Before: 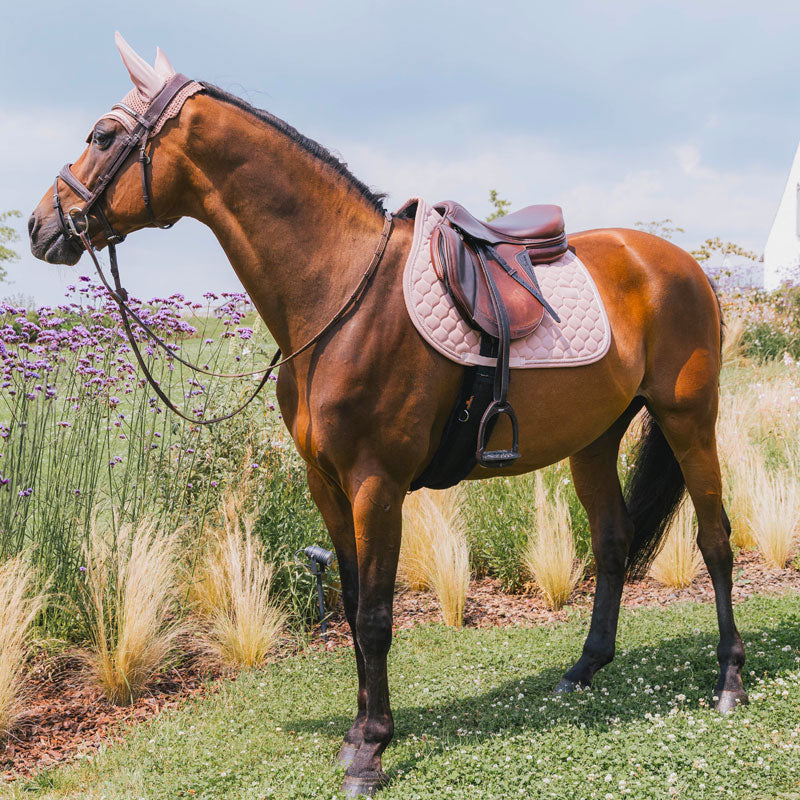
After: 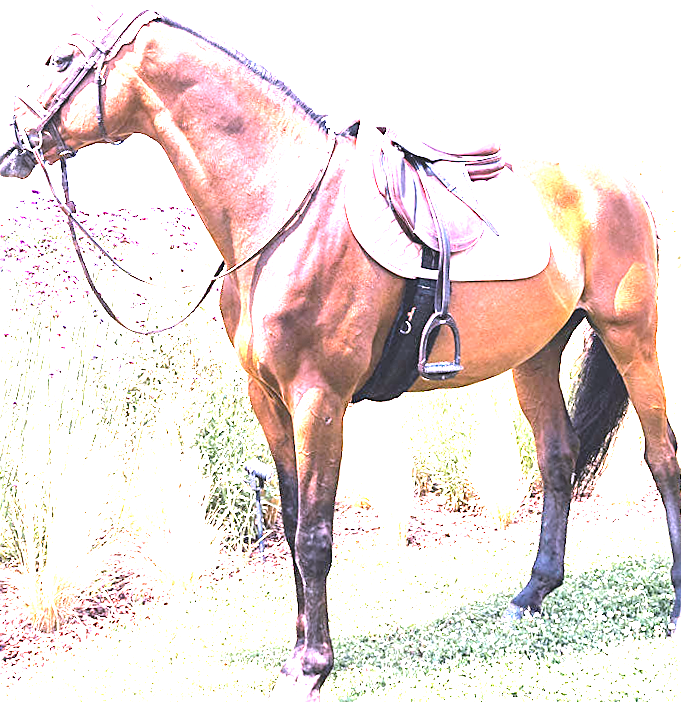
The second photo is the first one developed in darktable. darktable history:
rotate and perspective: rotation -1.68°, lens shift (vertical) -0.146, crop left 0.049, crop right 0.912, crop top 0.032, crop bottom 0.96
exposure: exposure 3 EV, compensate highlight preservation false
sharpen: on, module defaults
tone equalizer: -8 EV -0.417 EV, -7 EV -0.389 EV, -6 EV -0.333 EV, -5 EV -0.222 EV, -3 EV 0.222 EV, -2 EV 0.333 EV, -1 EV 0.389 EV, +0 EV 0.417 EV, edges refinement/feathering 500, mask exposure compensation -1.57 EV, preserve details no
color correction: highlights a* 15.03, highlights b* -25.07
crop and rotate: angle -1.96°, left 3.097%, top 4.154%, right 1.586%, bottom 0.529%
white balance: red 0.983, blue 1.036
